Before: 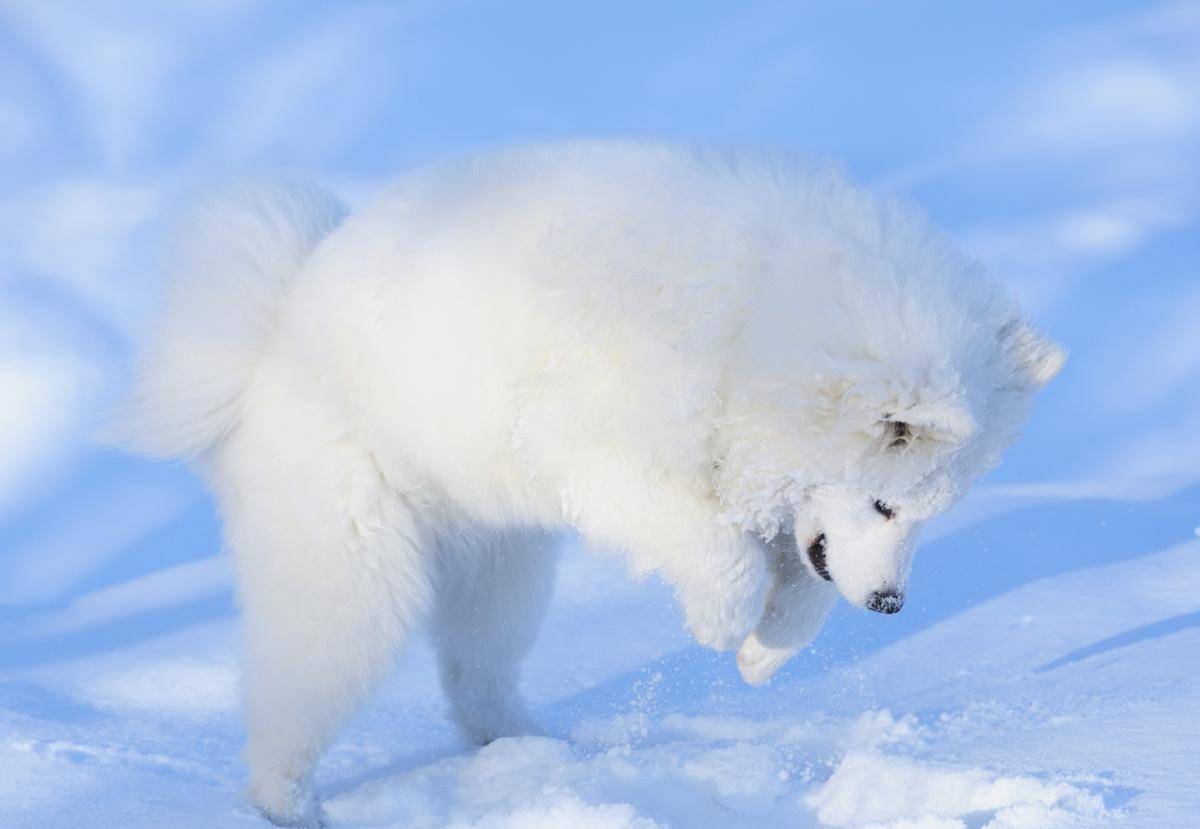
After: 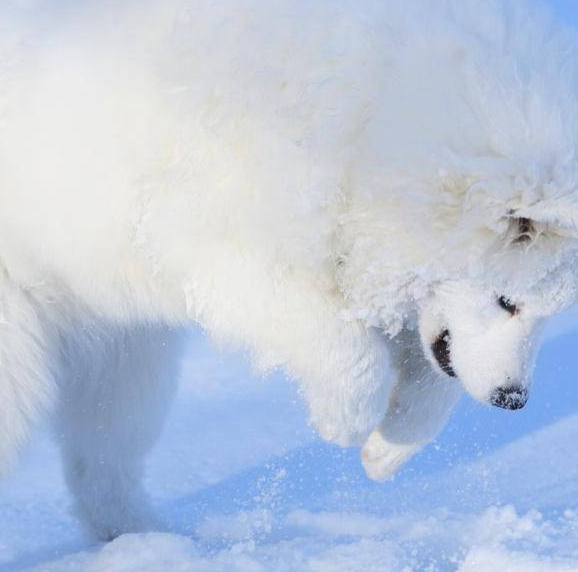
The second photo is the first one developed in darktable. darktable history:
crop: left 31.383%, top 24.696%, right 20.408%, bottom 6.278%
